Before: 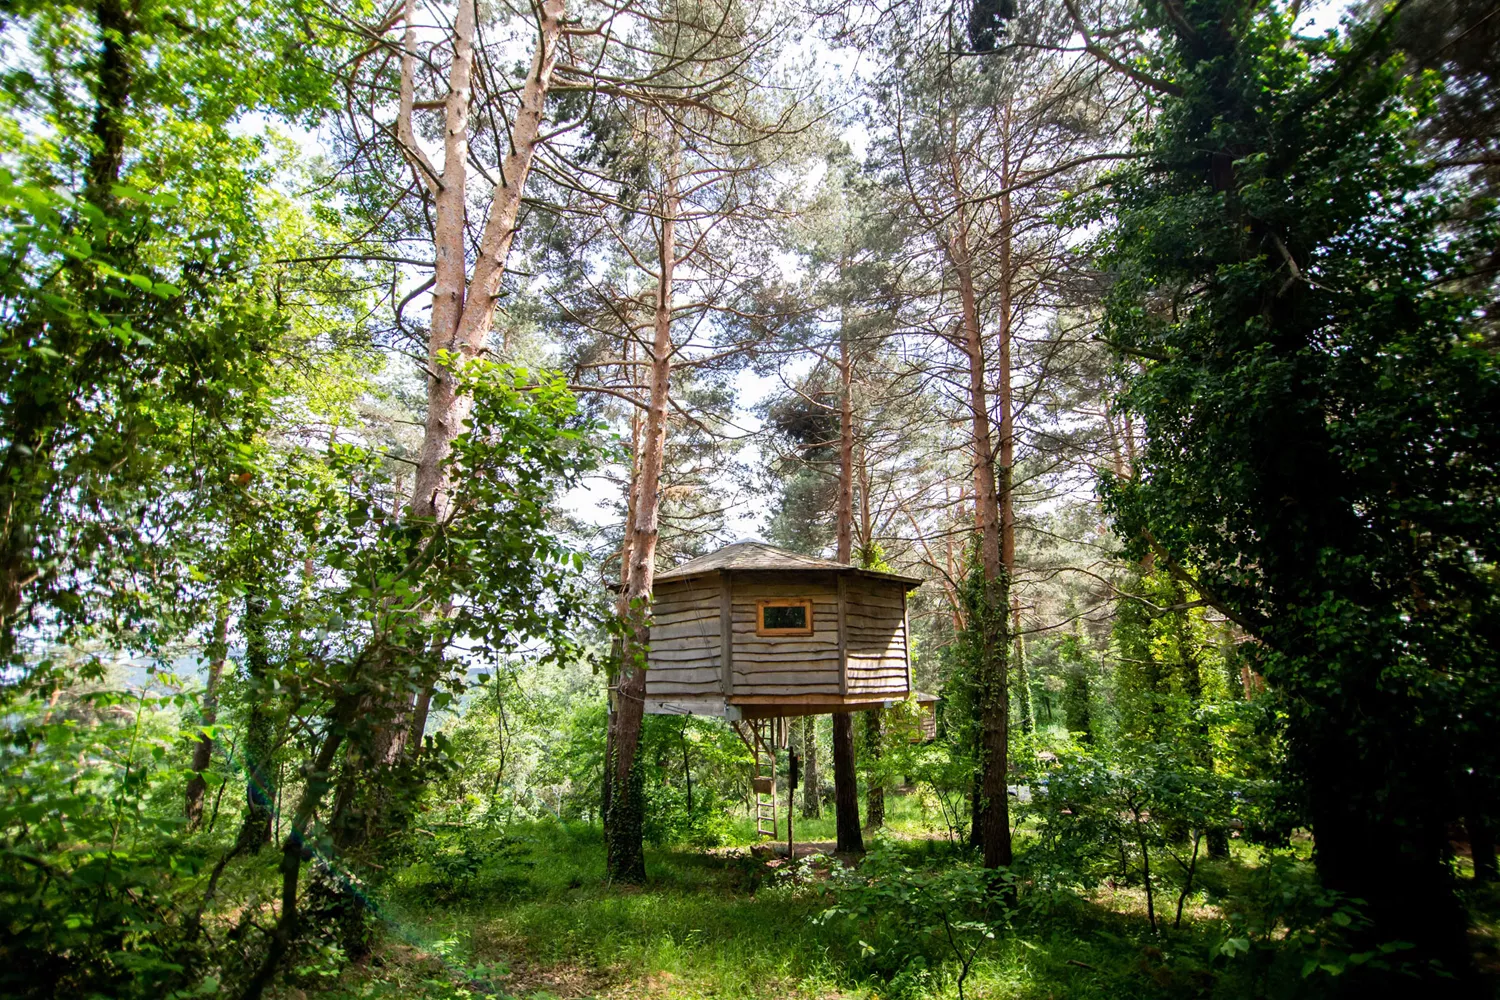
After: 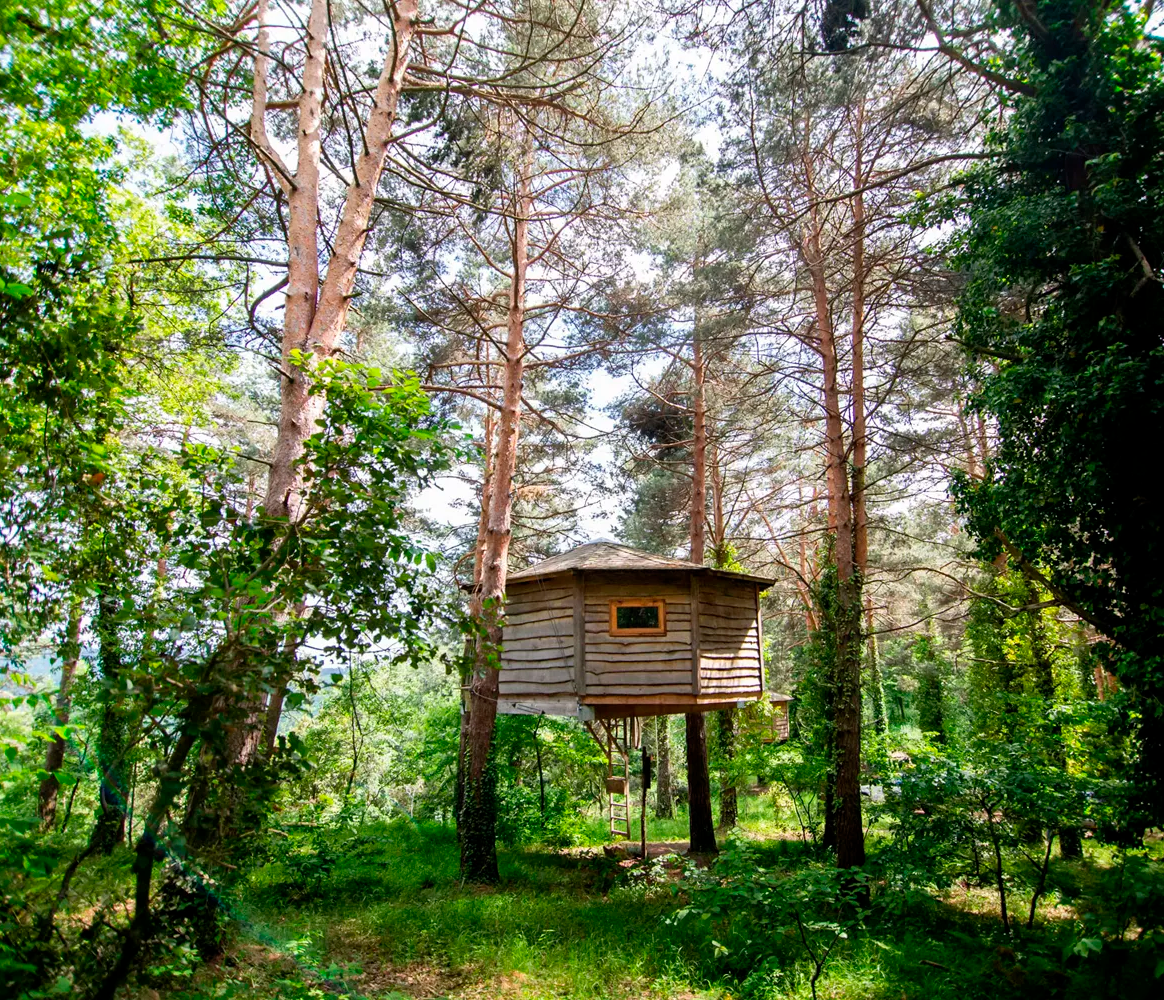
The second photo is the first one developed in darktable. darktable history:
crop: left 9.847%, right 12.515%
